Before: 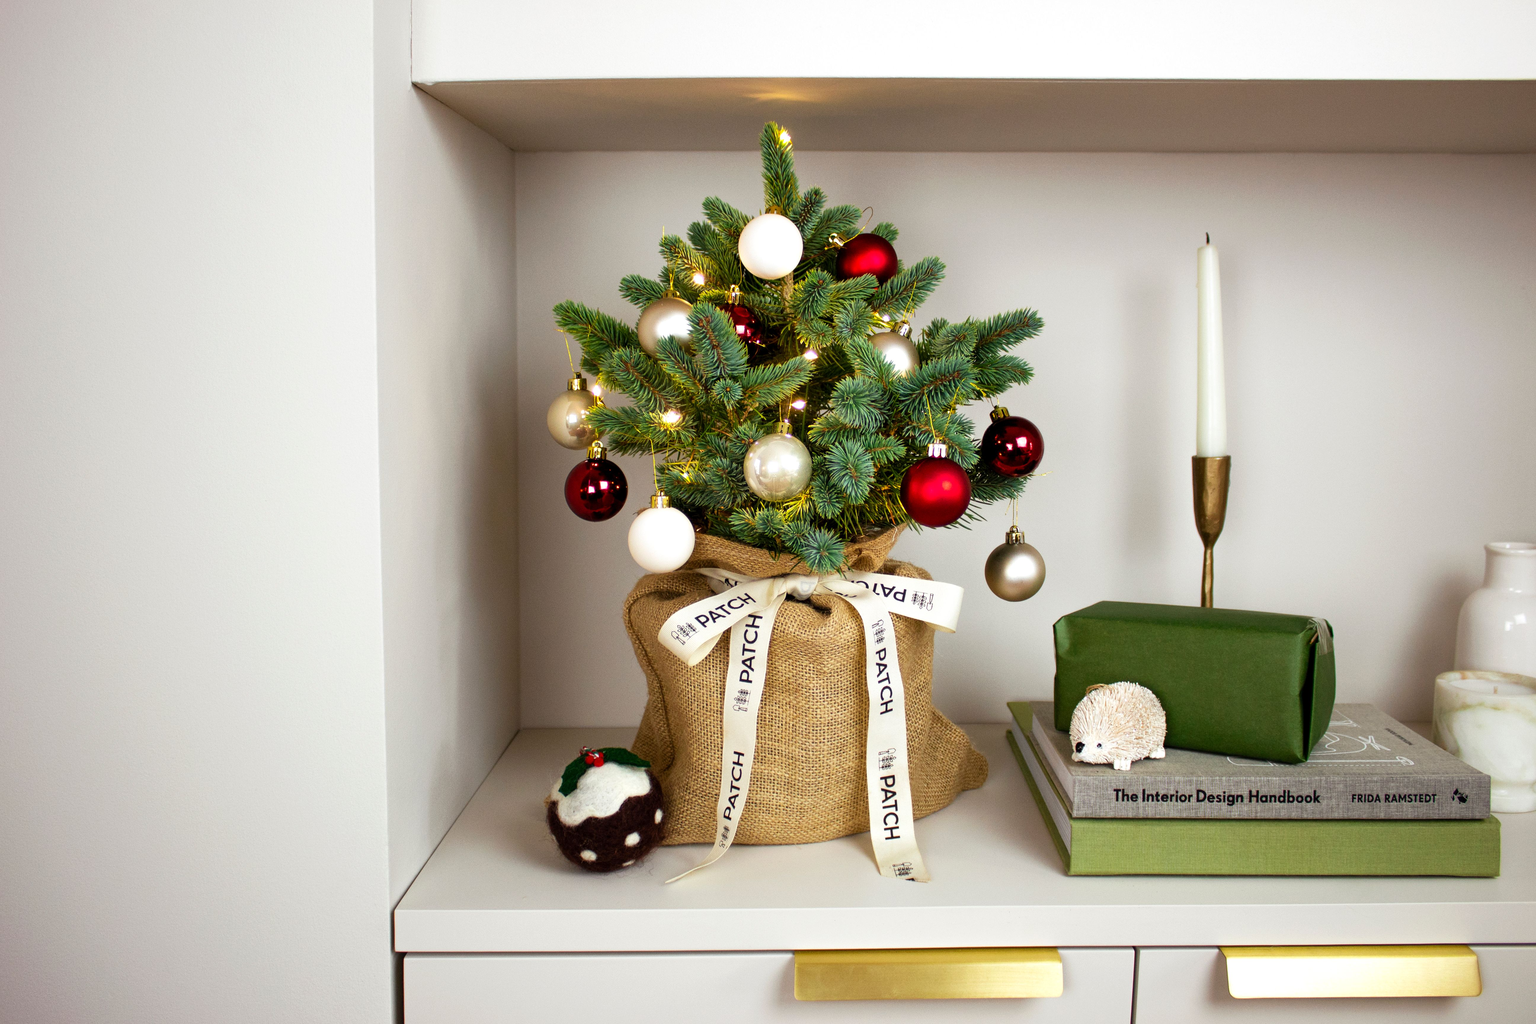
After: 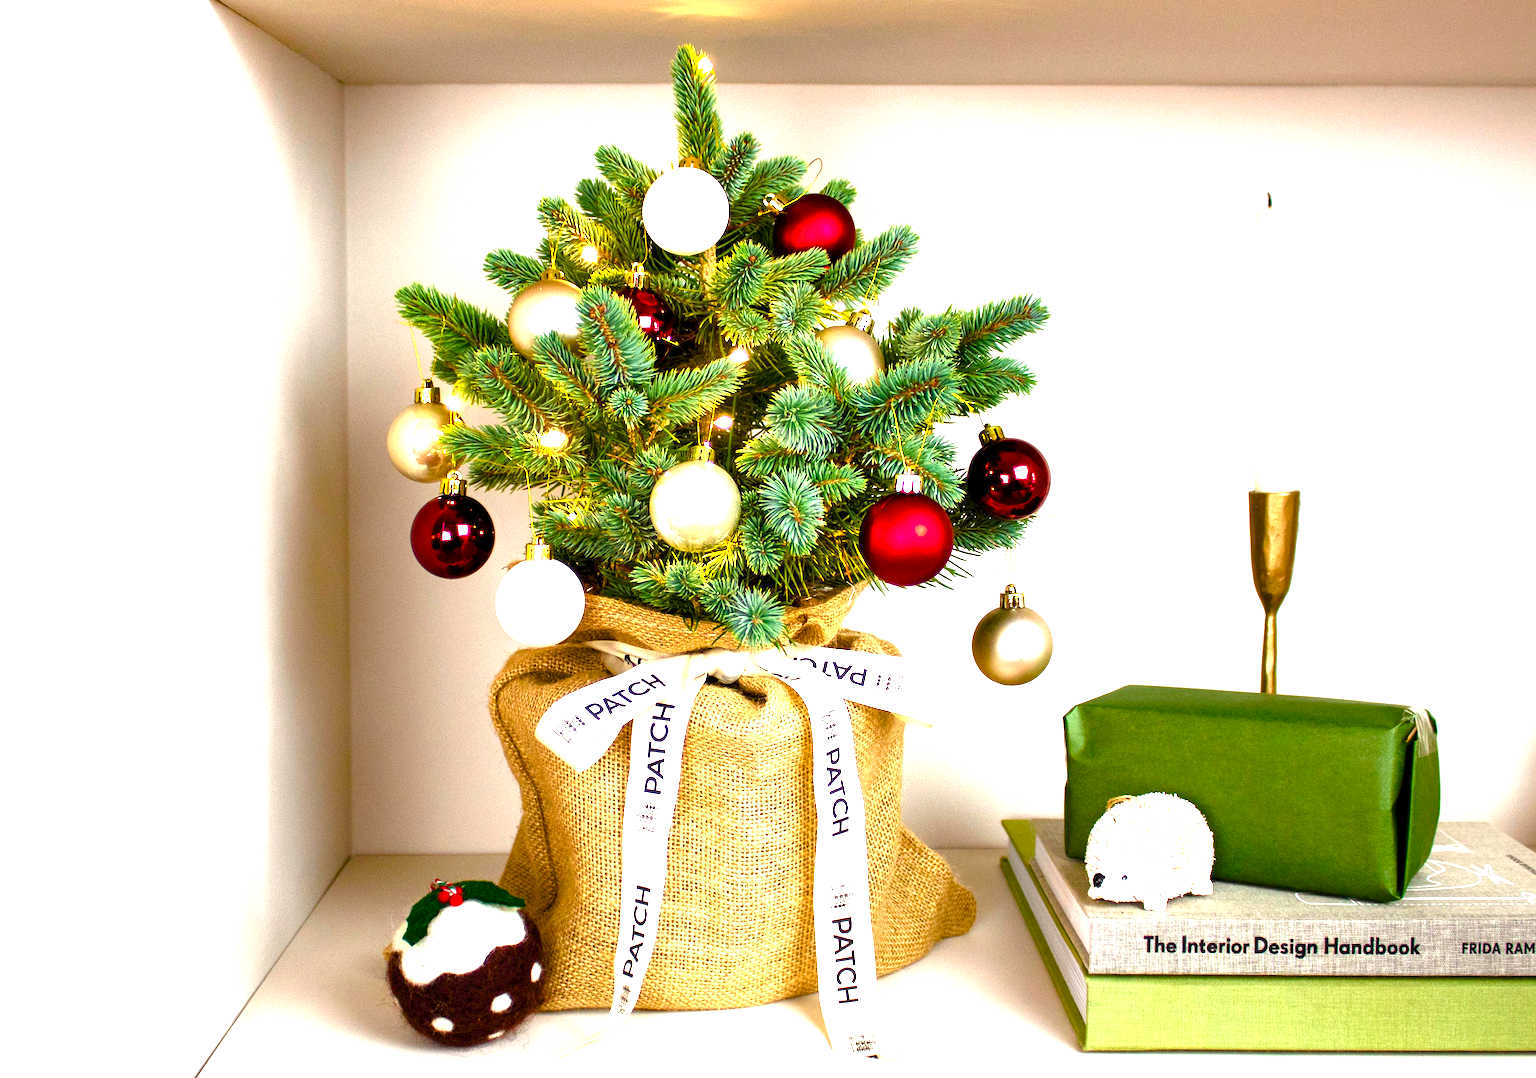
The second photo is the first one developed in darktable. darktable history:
color balance rgb: linear chroma grading › shadows -2.2%, linear chroma grading › highlights -15%, linear chroma grading › global chroma -10%, linear chroma grading › mid-tones -10%, perceptual saturation grading › global saturation 45%, perceptual saturation grading › highlights -50%, perceptual saturation grading › shadows 30%, perceptual brilliance grading › global brilliance 18%, global vibrance 45%
exposure: exposure 0.921 EV, compensate highlight preservation false
crop: left 16.768%, top 8.653%, right 8.362%, bottom 12.485%
